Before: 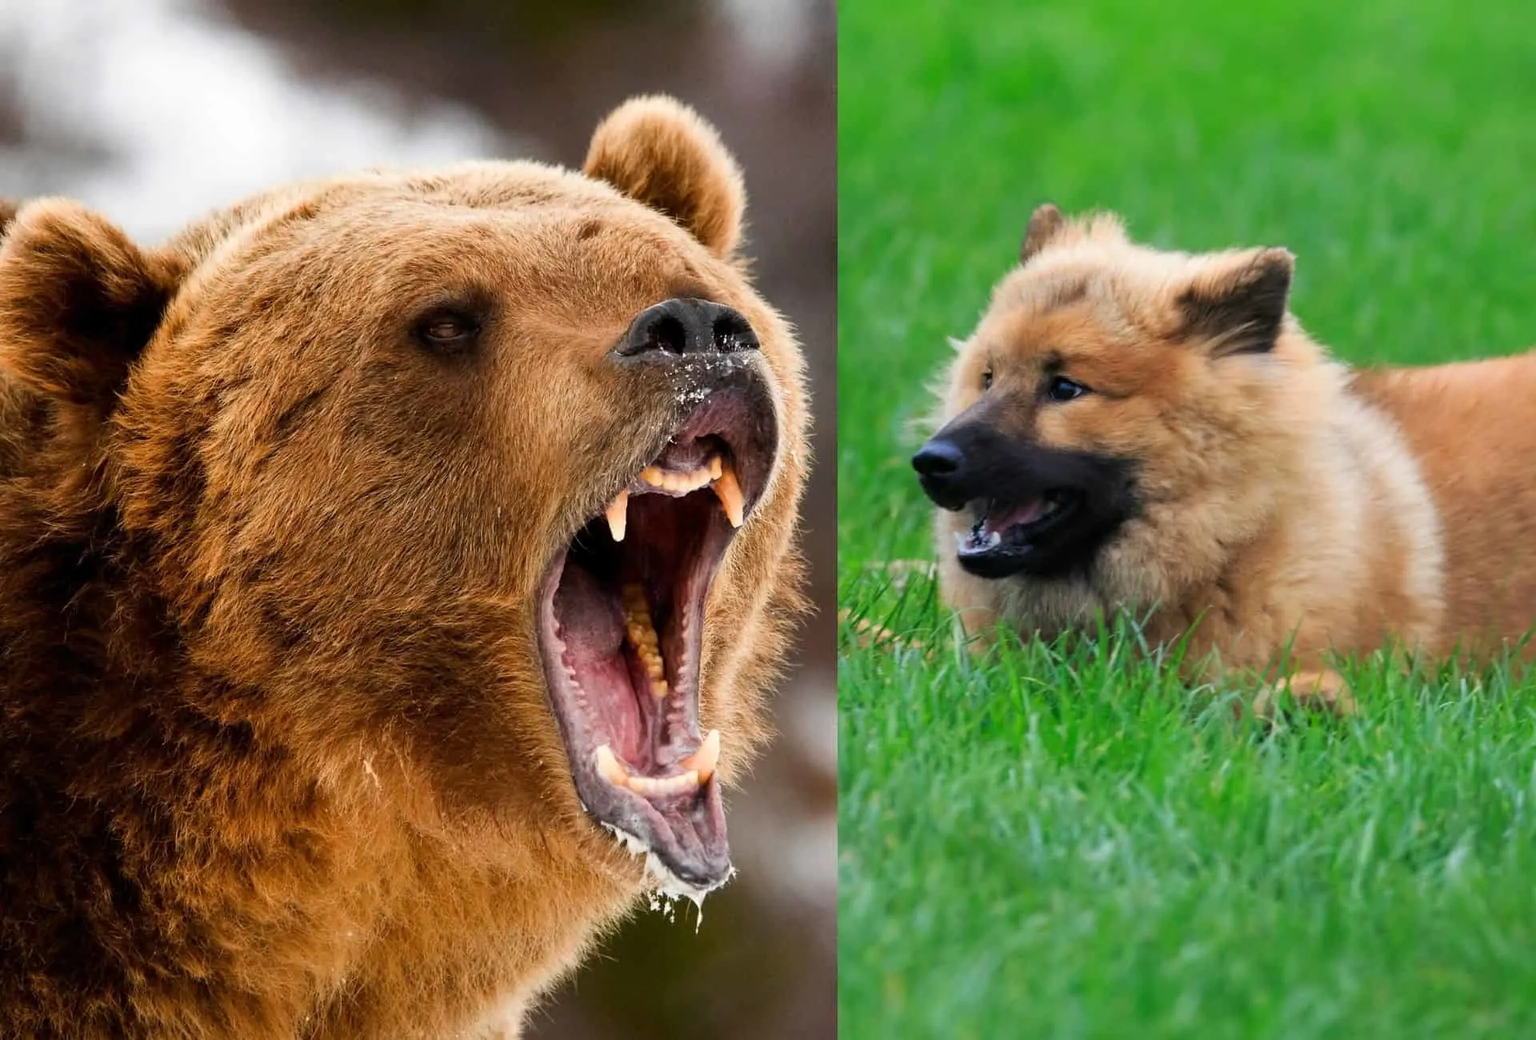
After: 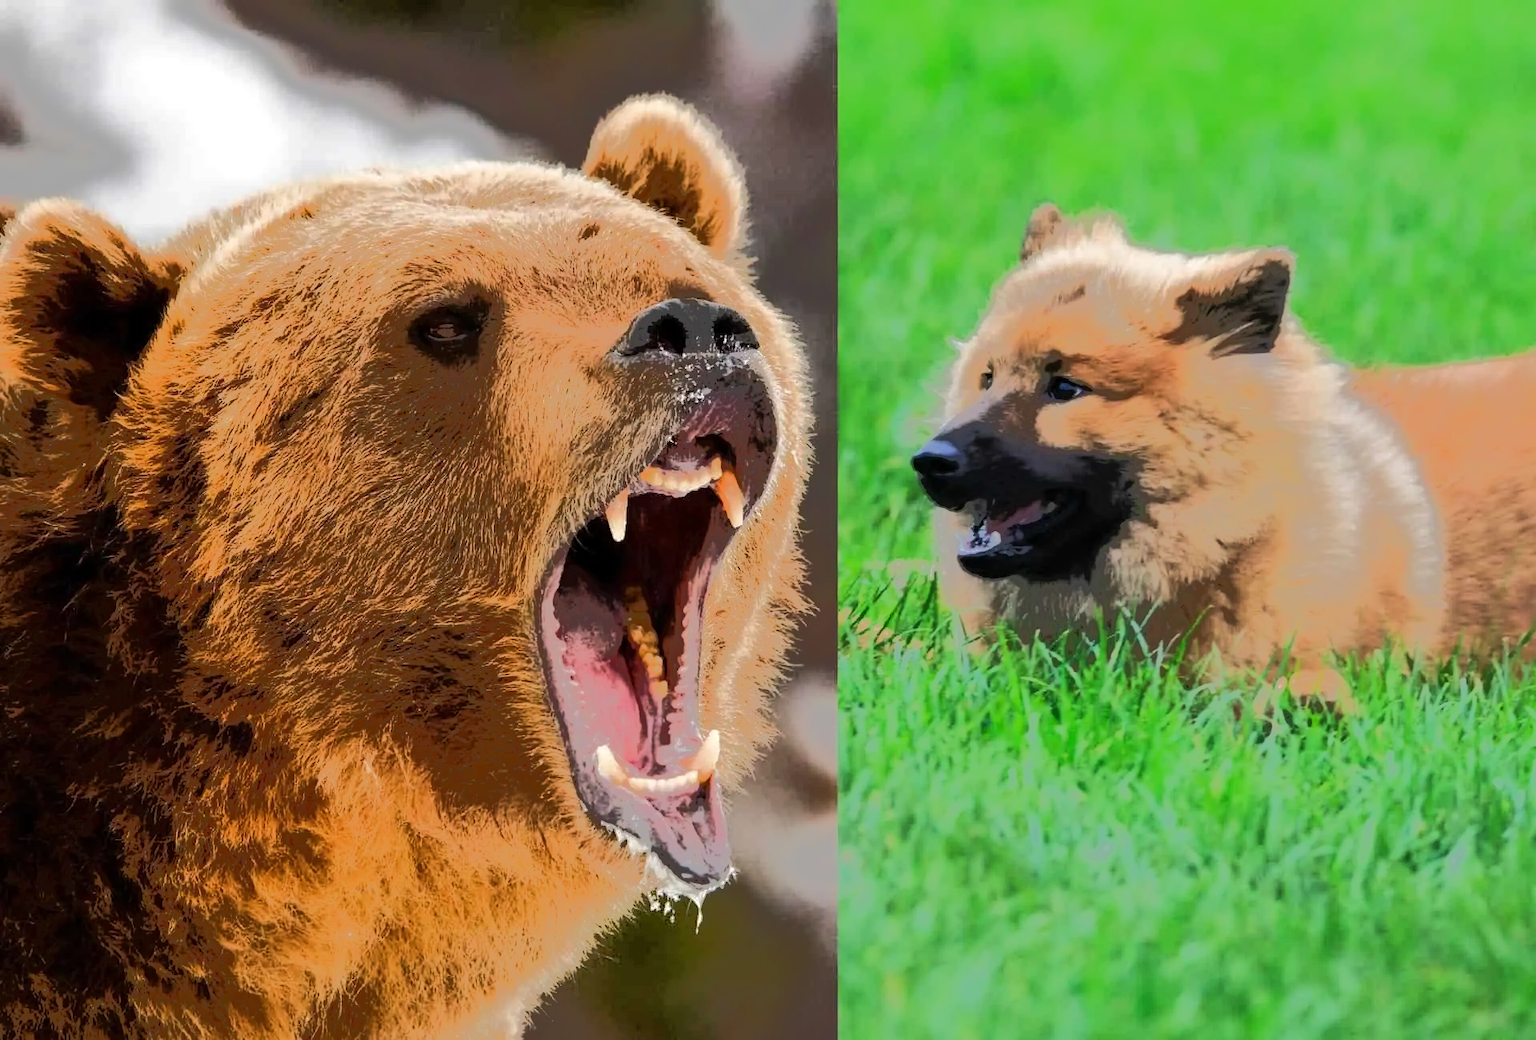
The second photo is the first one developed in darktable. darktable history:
tone equalizer: -7 EV -0.592 EV, -6 EV 0.988 EV, -5 EV -0.448 EV, -4 EV 0.438 EV, -3 EV 0.422 EV, -2 EV 0.125 EV, -1 EV -0.145 EV, +0 EV -0.419 EV, edges refinement/feathering 500, mask exposure compensation -1.57 EV, preserve details no
